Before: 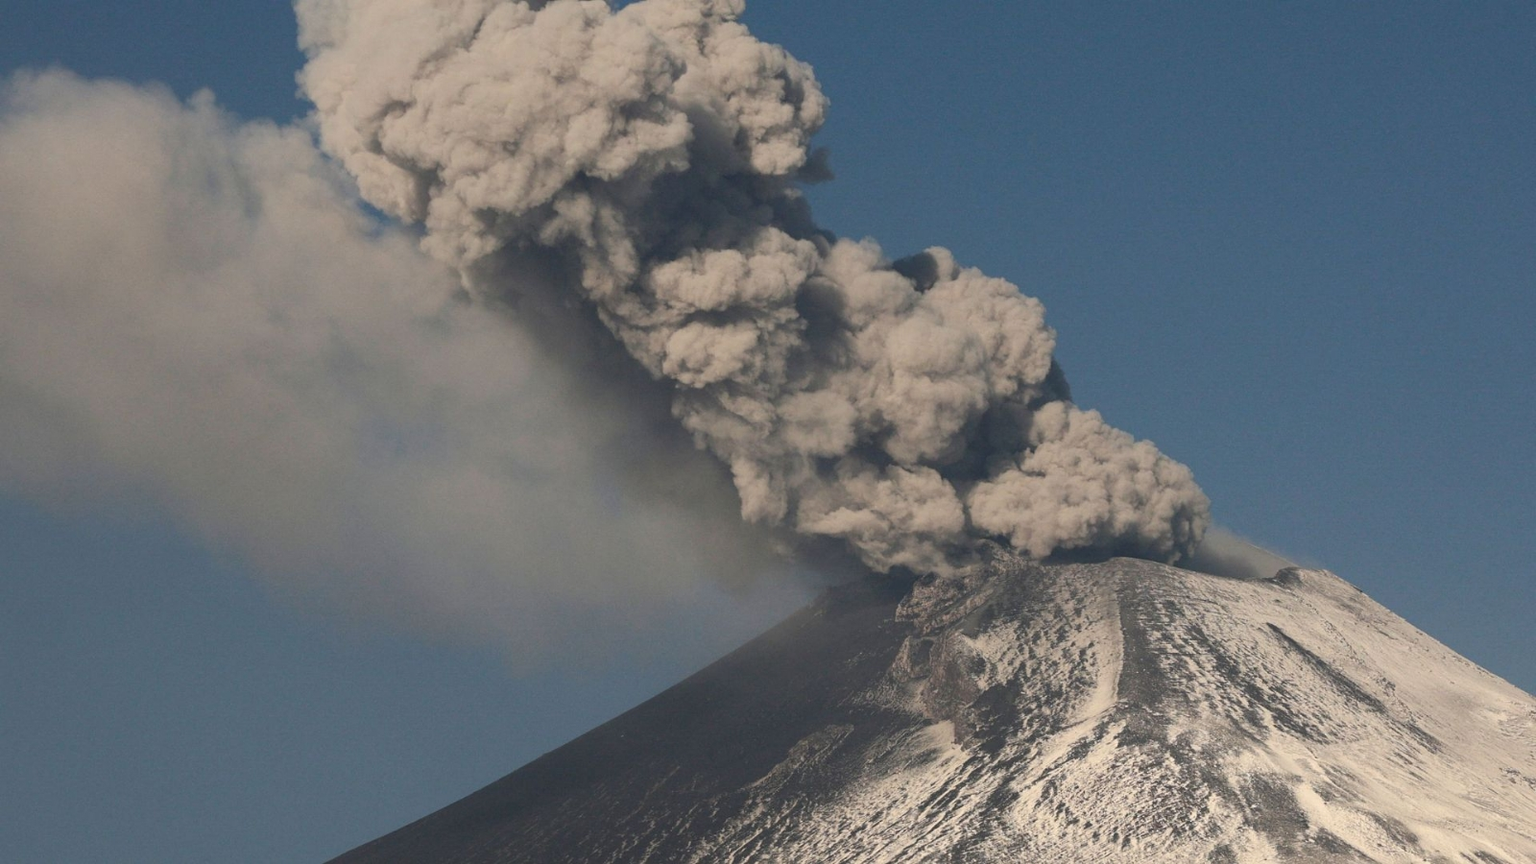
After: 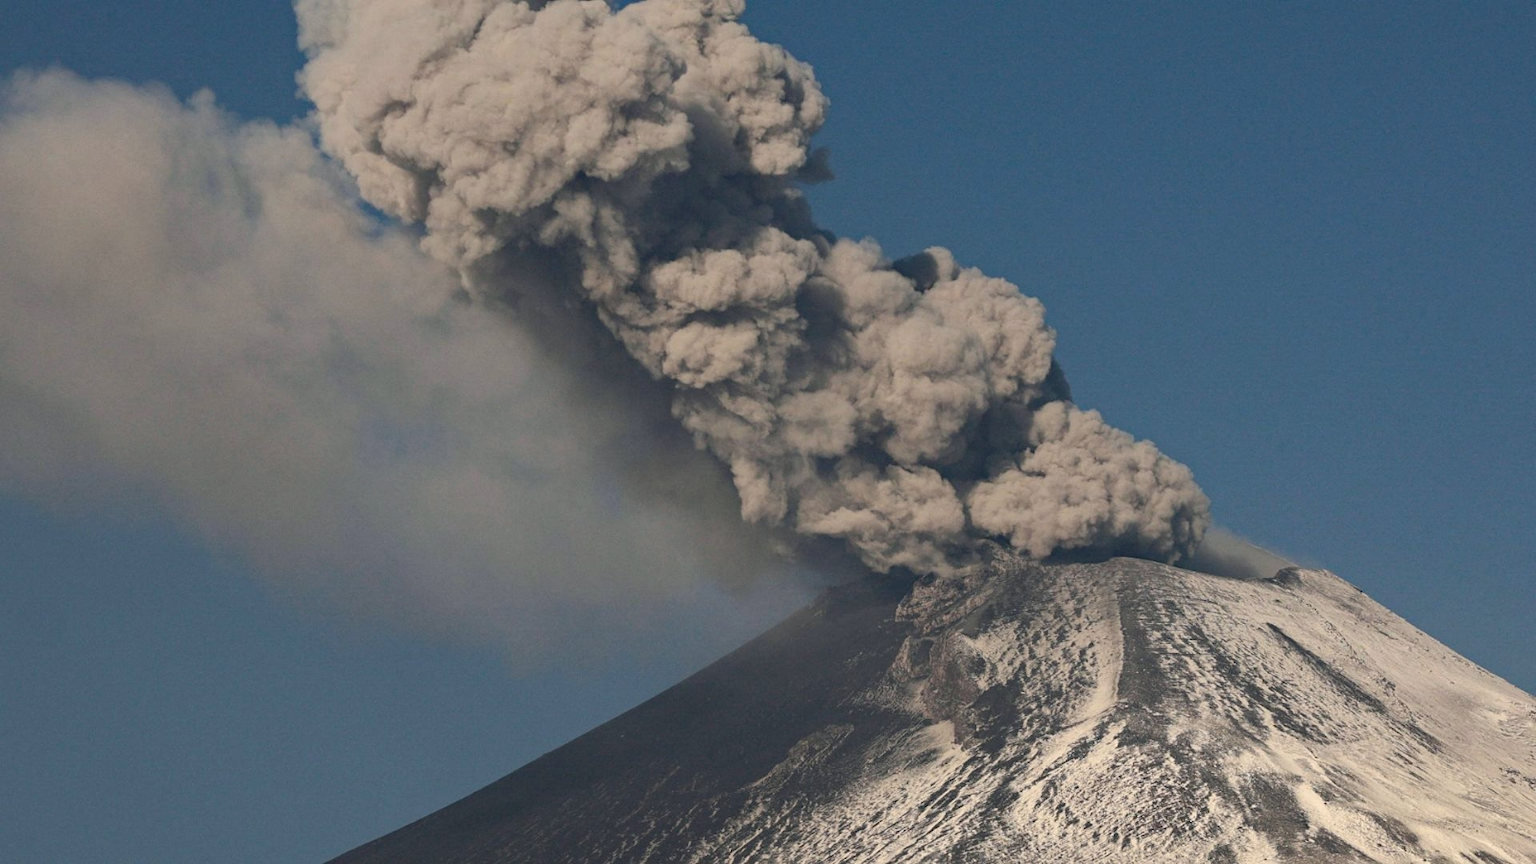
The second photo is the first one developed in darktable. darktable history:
shadows and highlights: shadows 22.19, highlights -49.18, soften with gaussian
haze removal: compatibility mode true, adaptive false
